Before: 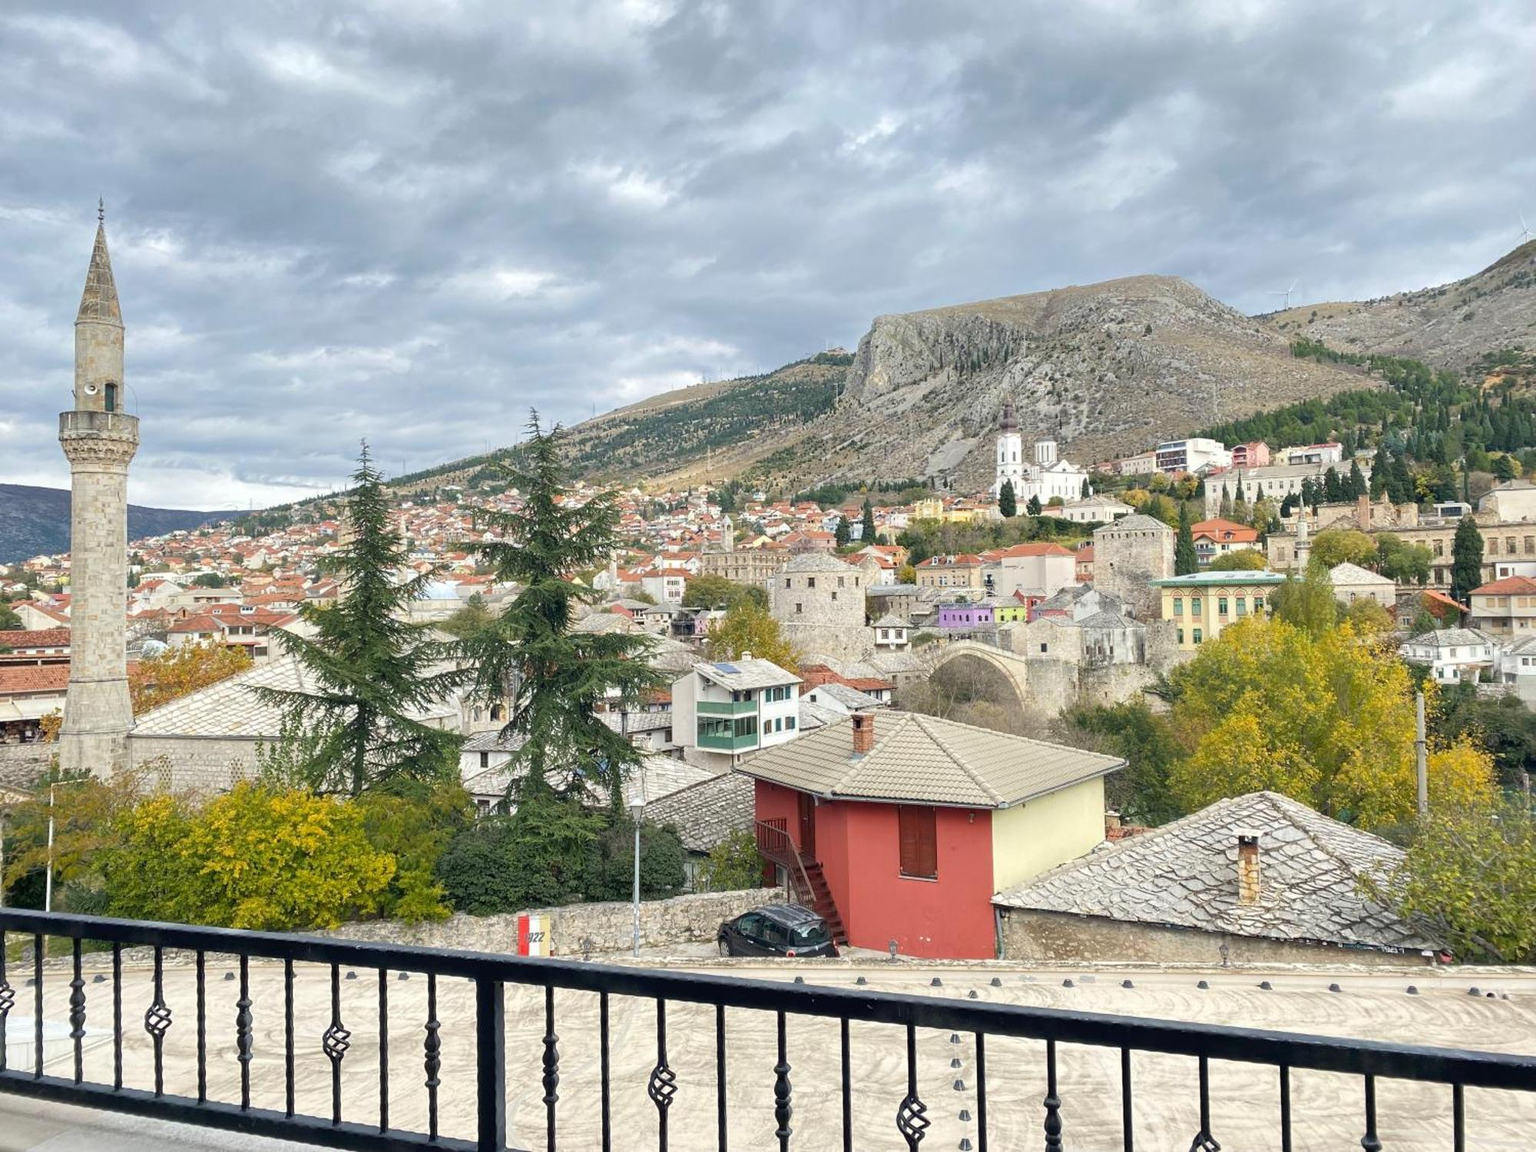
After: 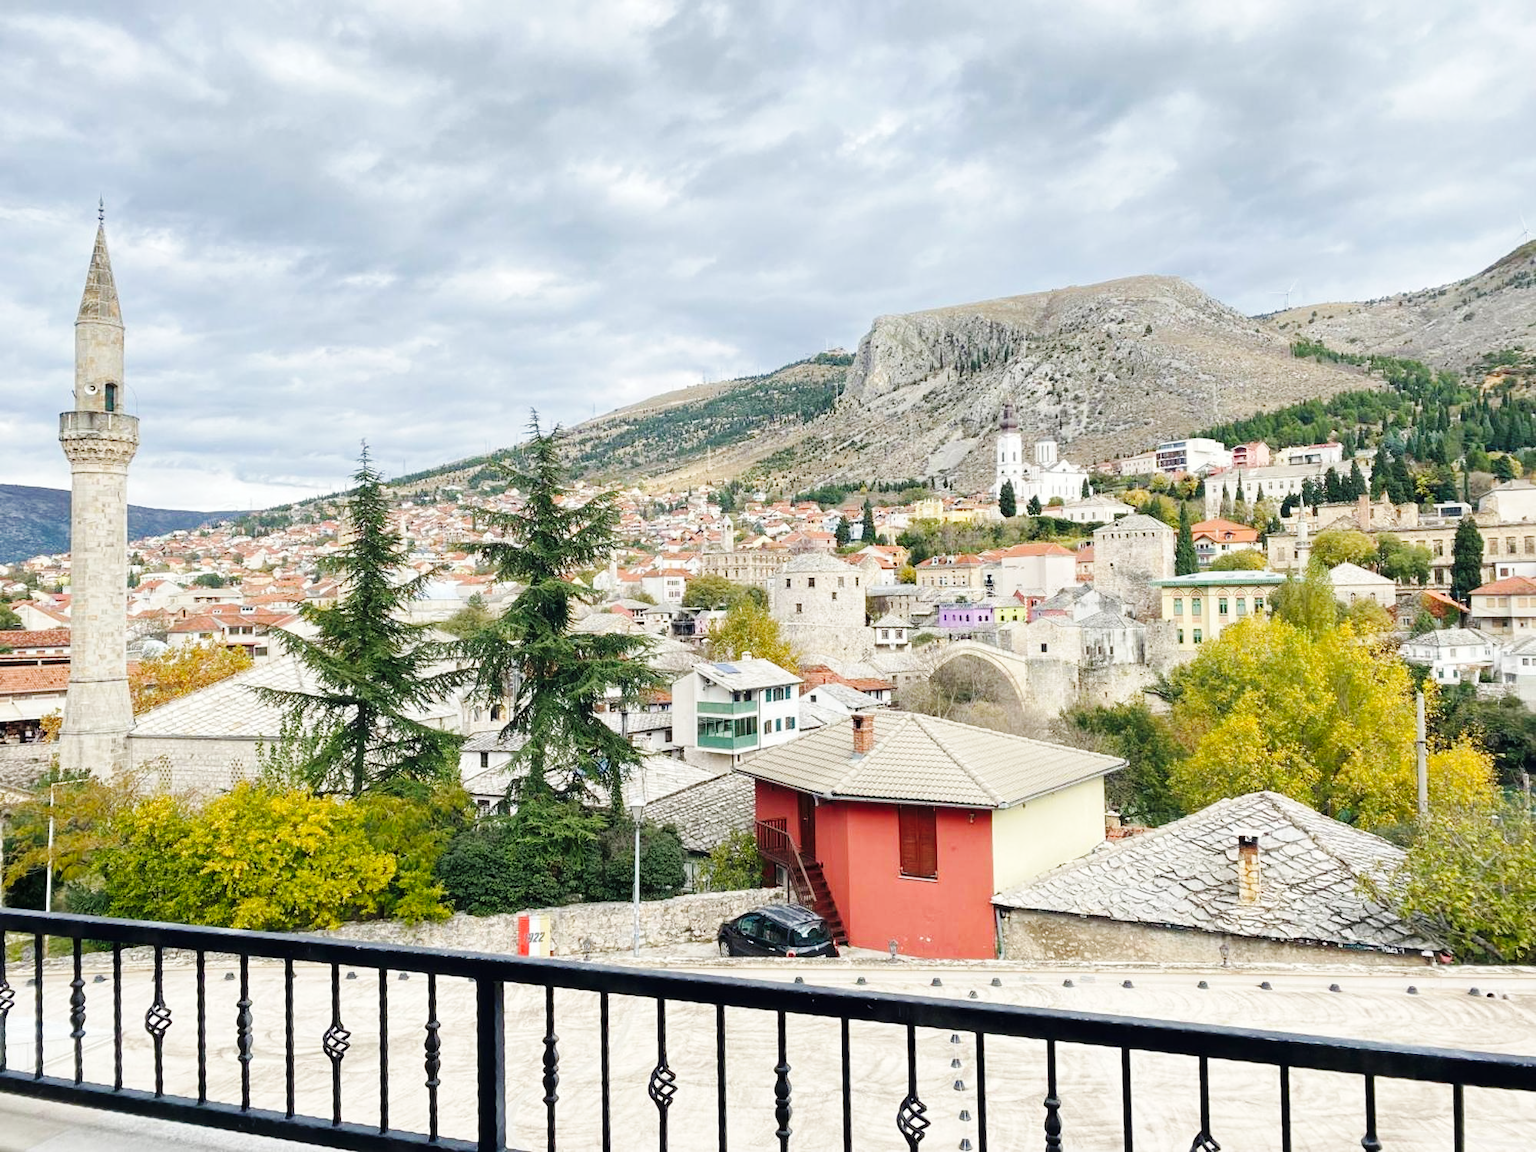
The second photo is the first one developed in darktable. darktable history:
contrast brightness saturation: saturation -0.04
white balance: emerald 1
base curve: curves: ch0 [(0, 0) (0.036, 0.025) (0.121, 0.166) (0.206, 0.329) (0.605, 0.79) (1, 1)], preserve colors none
